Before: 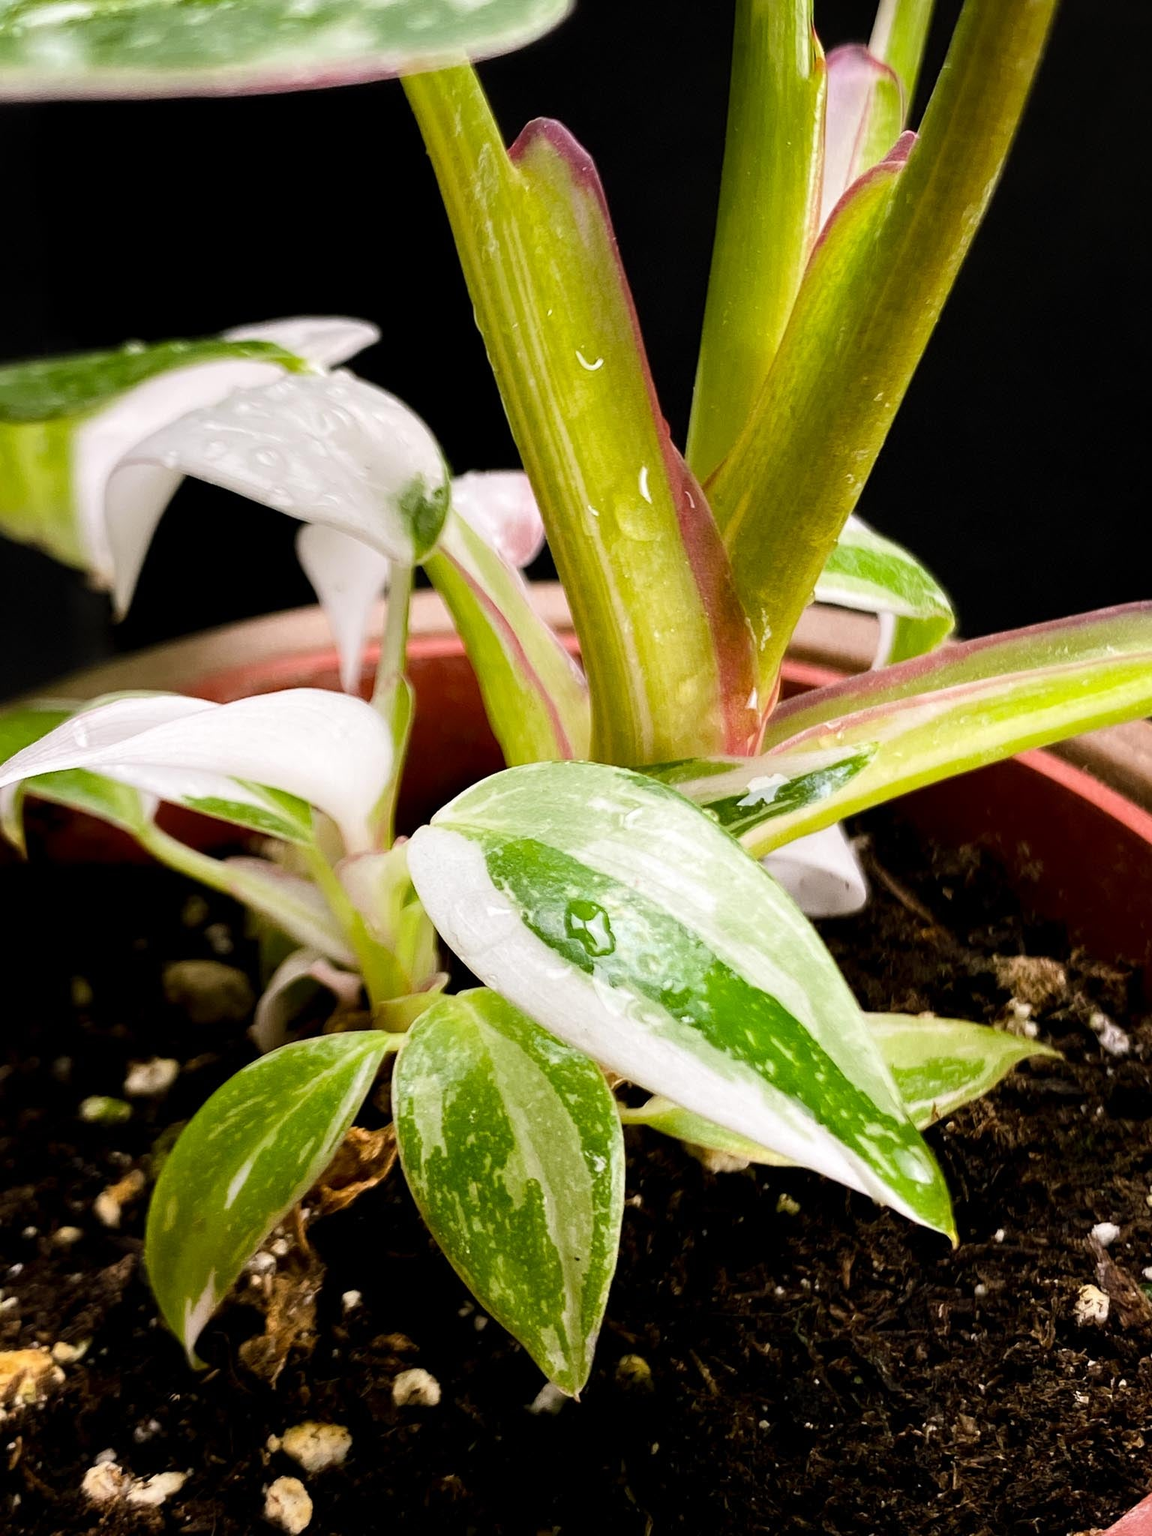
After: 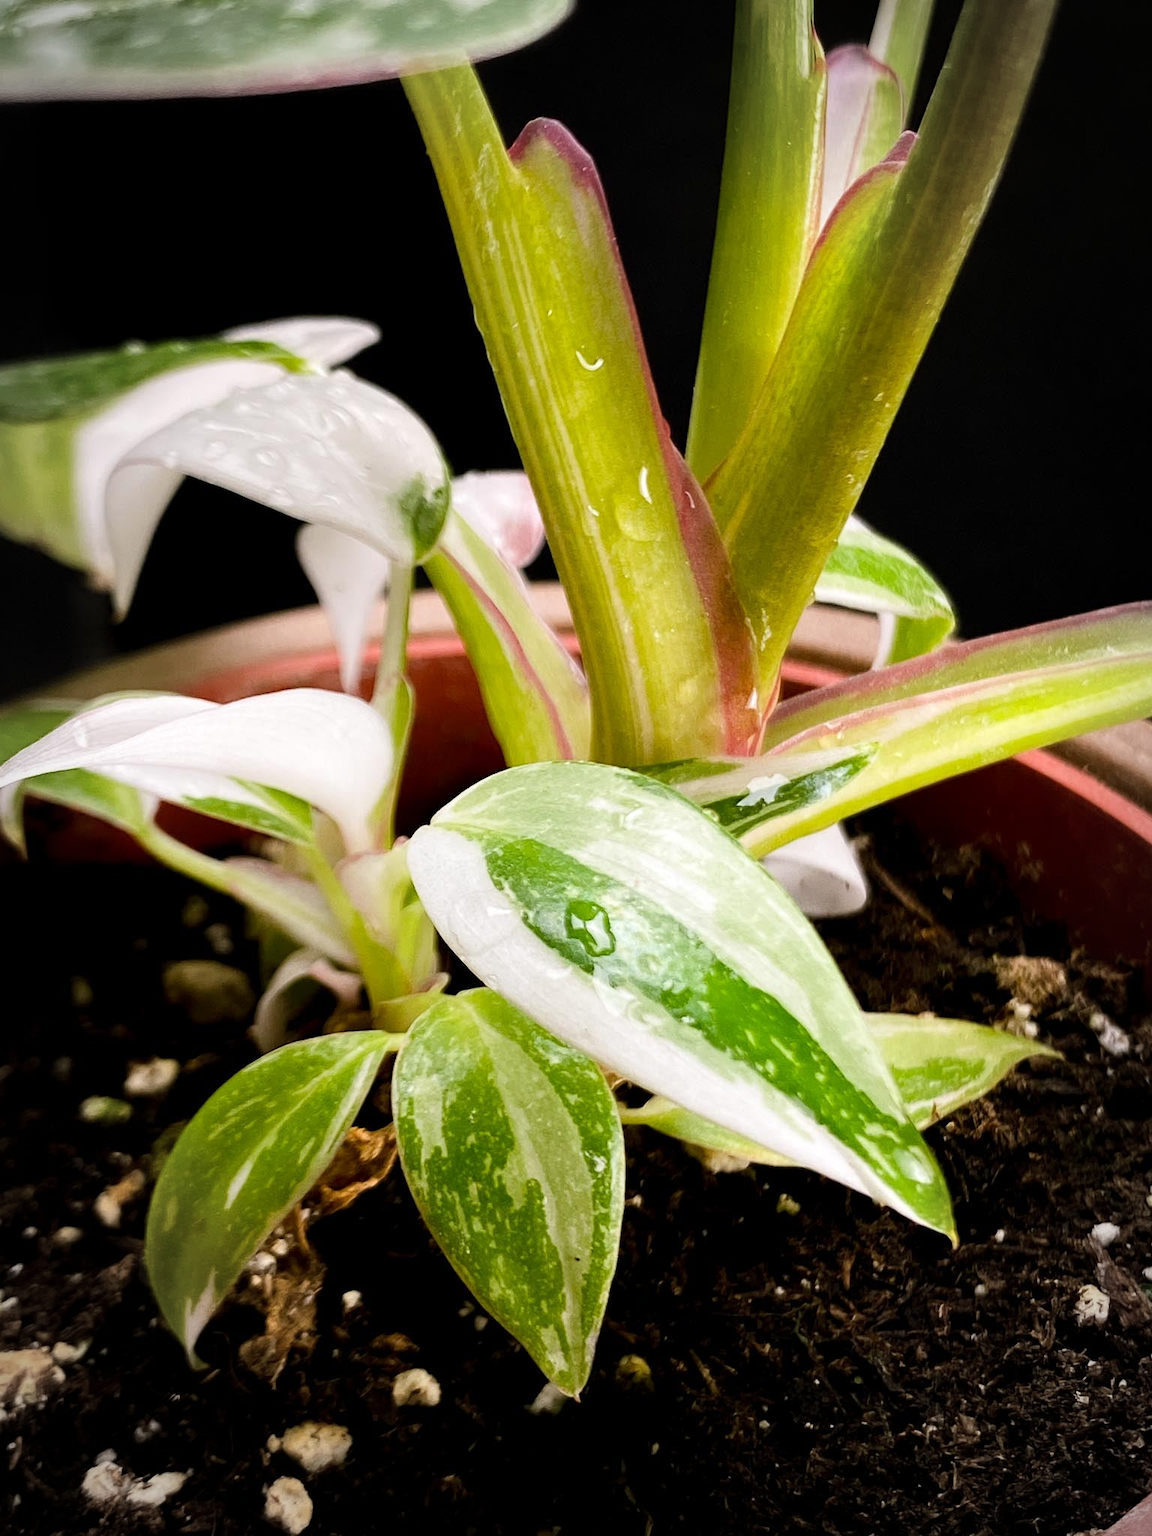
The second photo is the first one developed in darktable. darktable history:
vignetting: brightness -0.481, automatic ratio true
